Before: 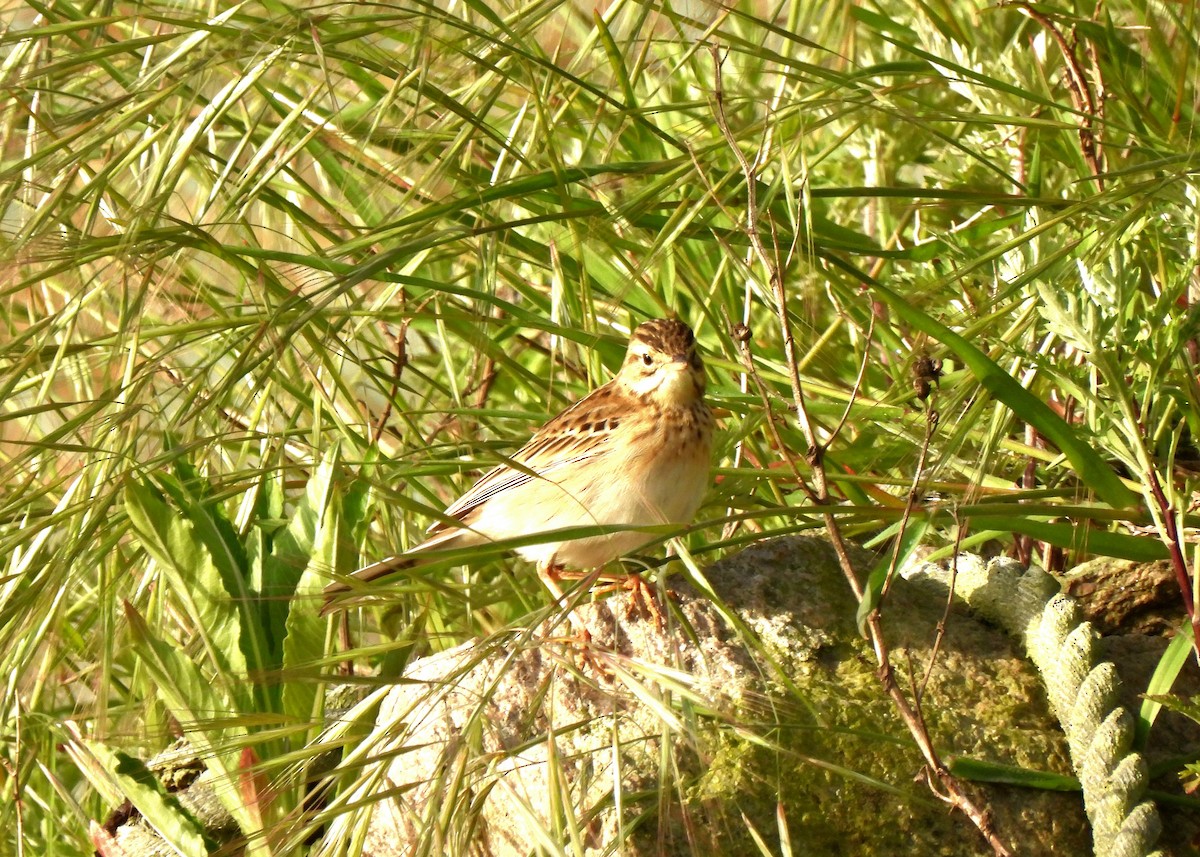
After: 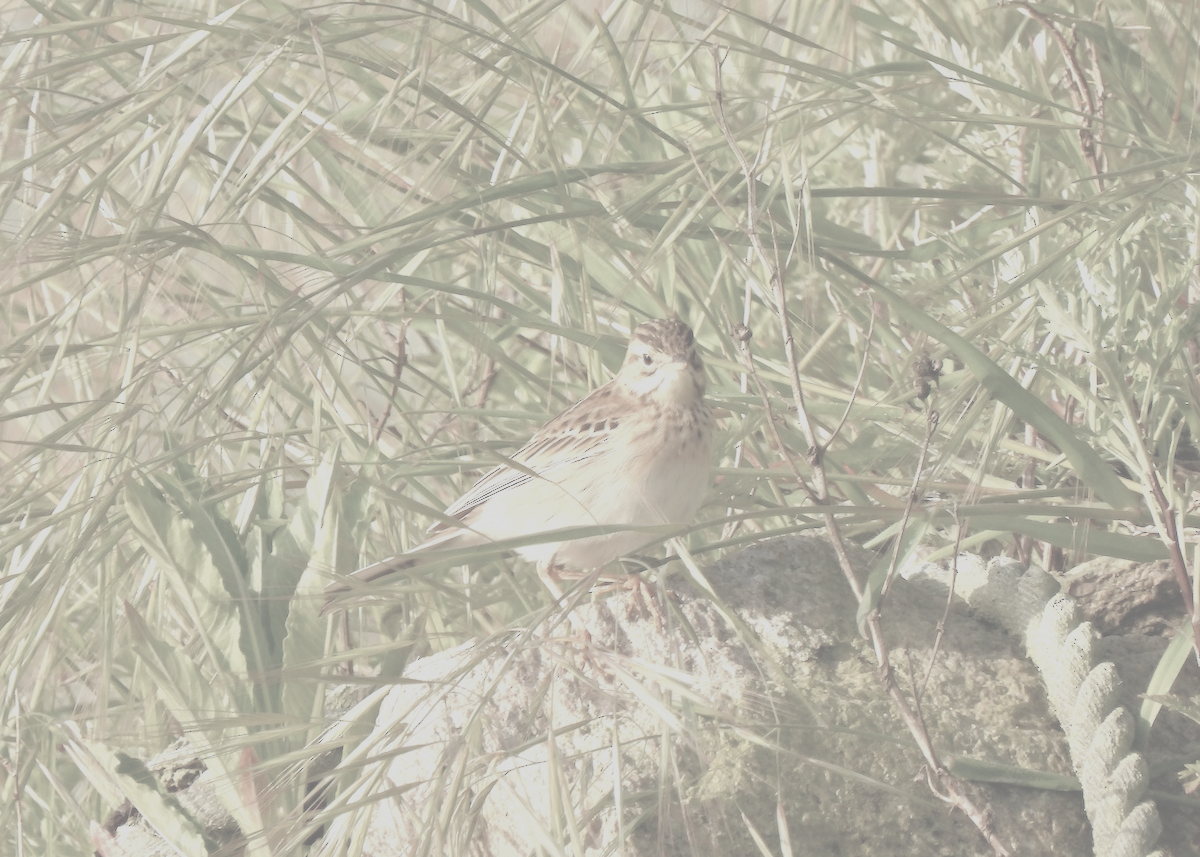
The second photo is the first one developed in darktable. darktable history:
exposure: black level correction 0, exposure -0.721 EV, compensate highlight preservation false
contrast brightness saturation: contrast -0.32, brightness 0.75, saturation -0.78
white balance: emerald 1
